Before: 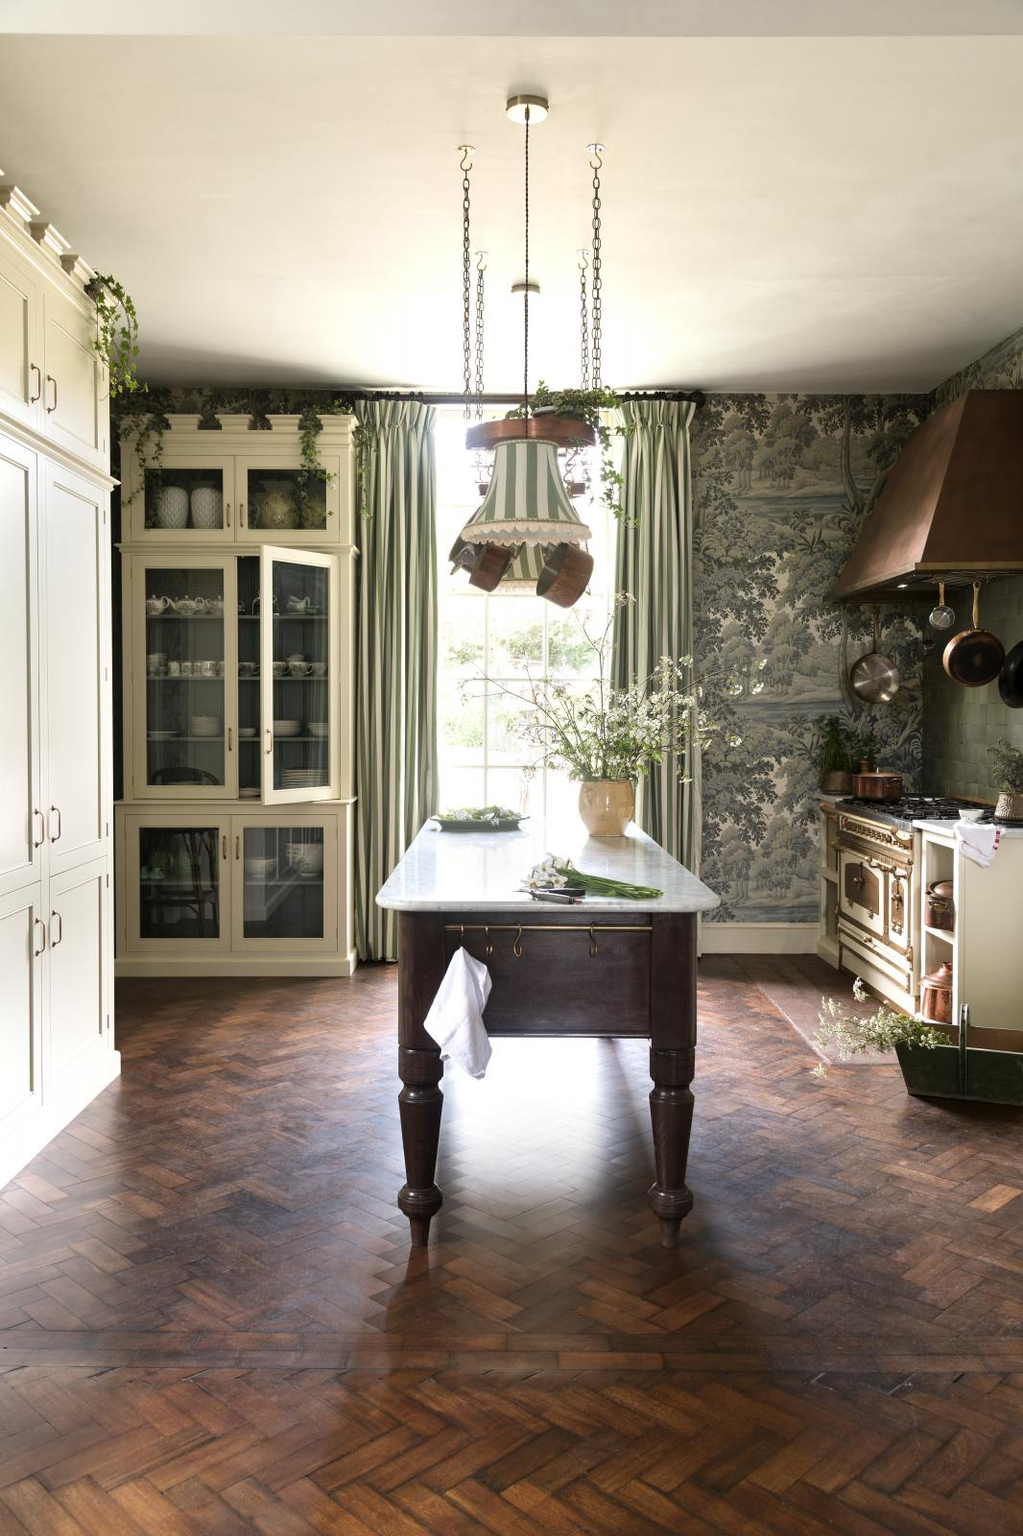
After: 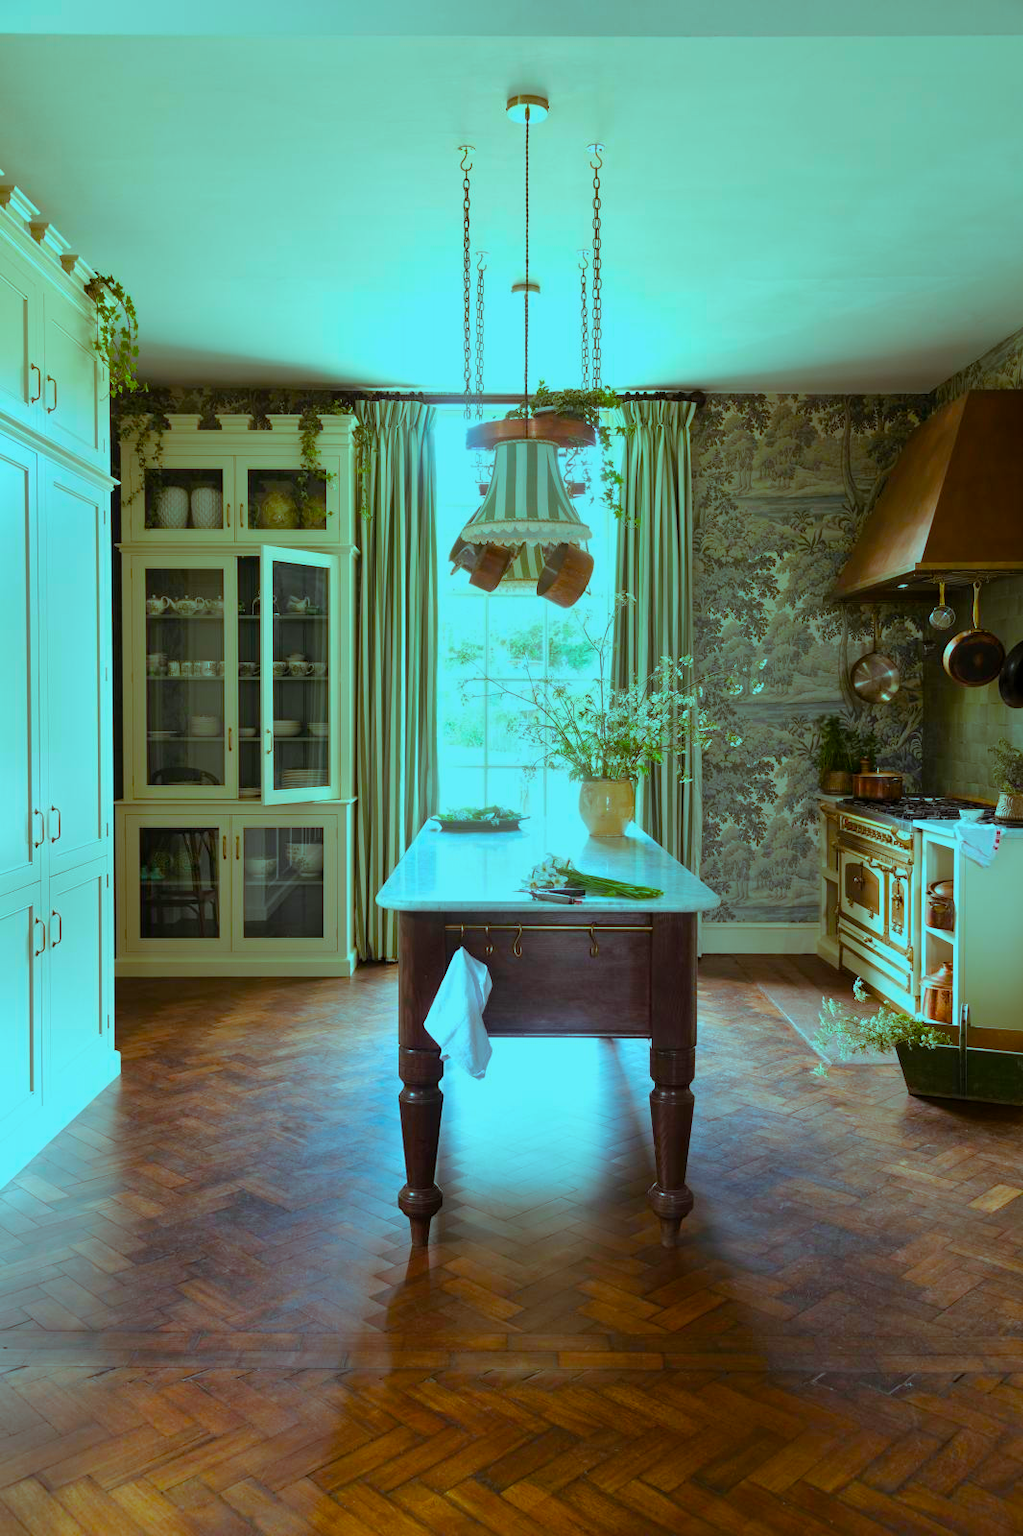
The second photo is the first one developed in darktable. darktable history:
color balance rgb: highlights gain › luminance -33.172%, highlights gain › chroma 5.603%, highlights gain › hue 214.94°, linear chroma grading › global chroma 15.088%, perceptual saturation grading › global saturation 36.31%, perceptual saturation grading › shadows 34.513%, global vibrance 6.093%
